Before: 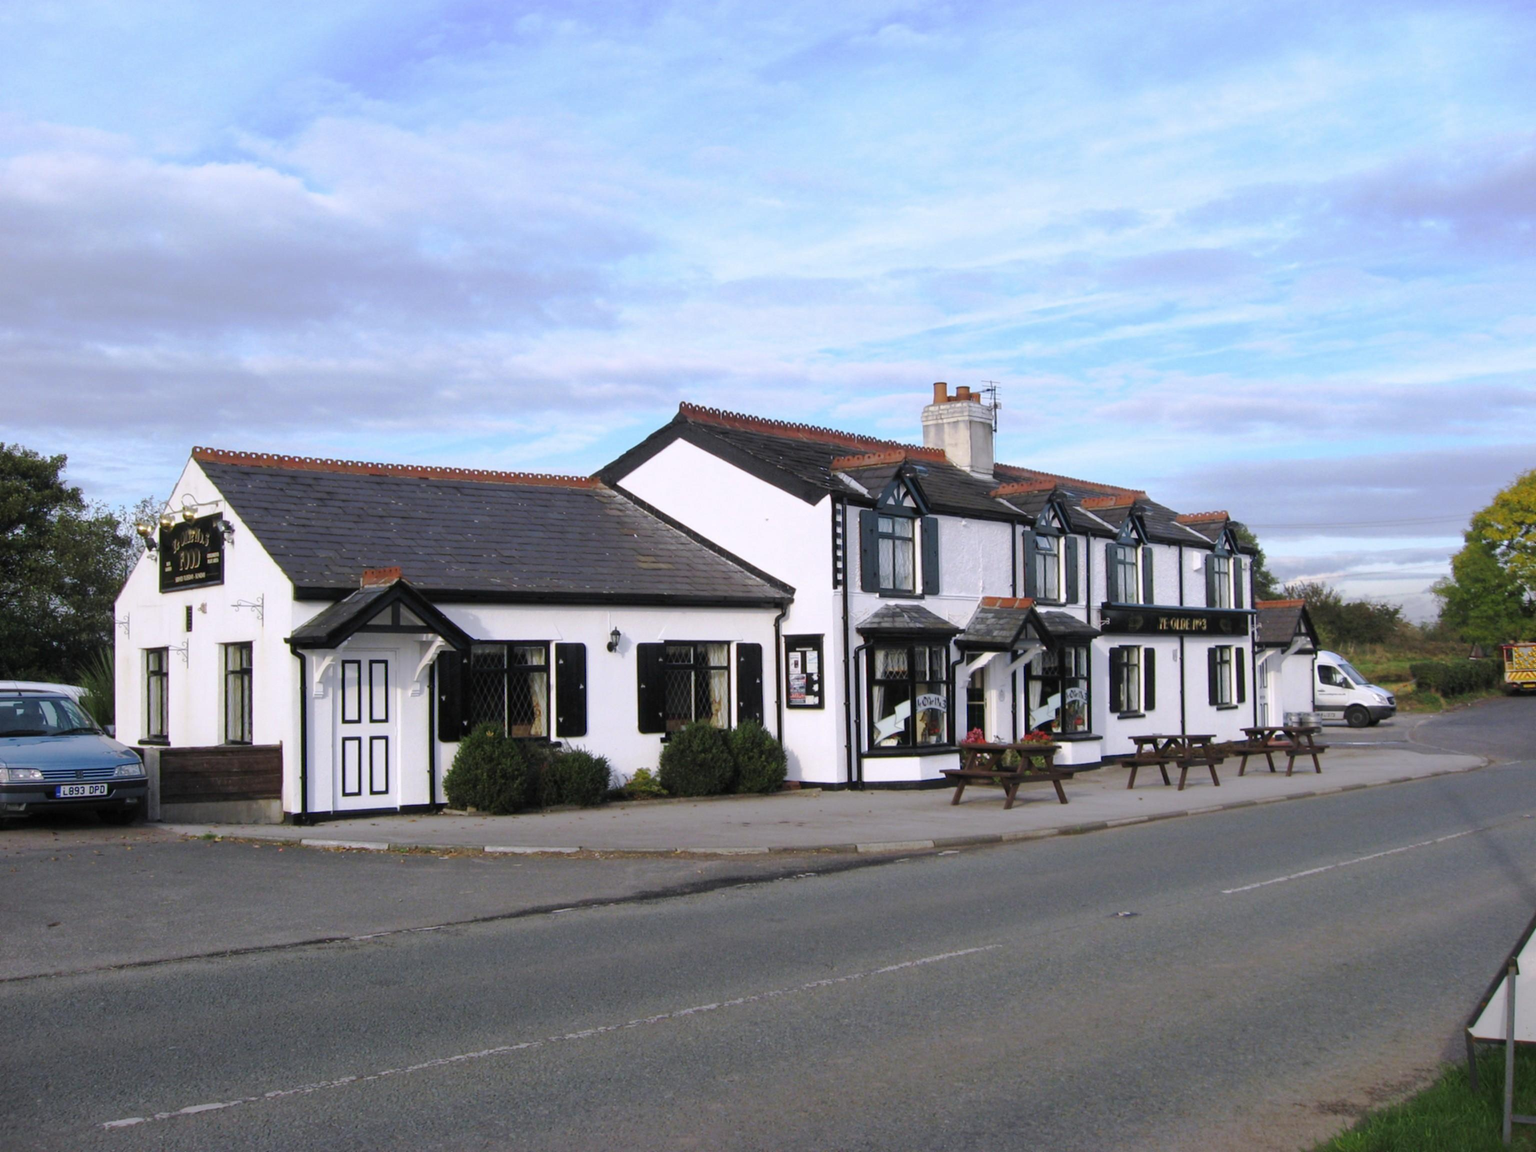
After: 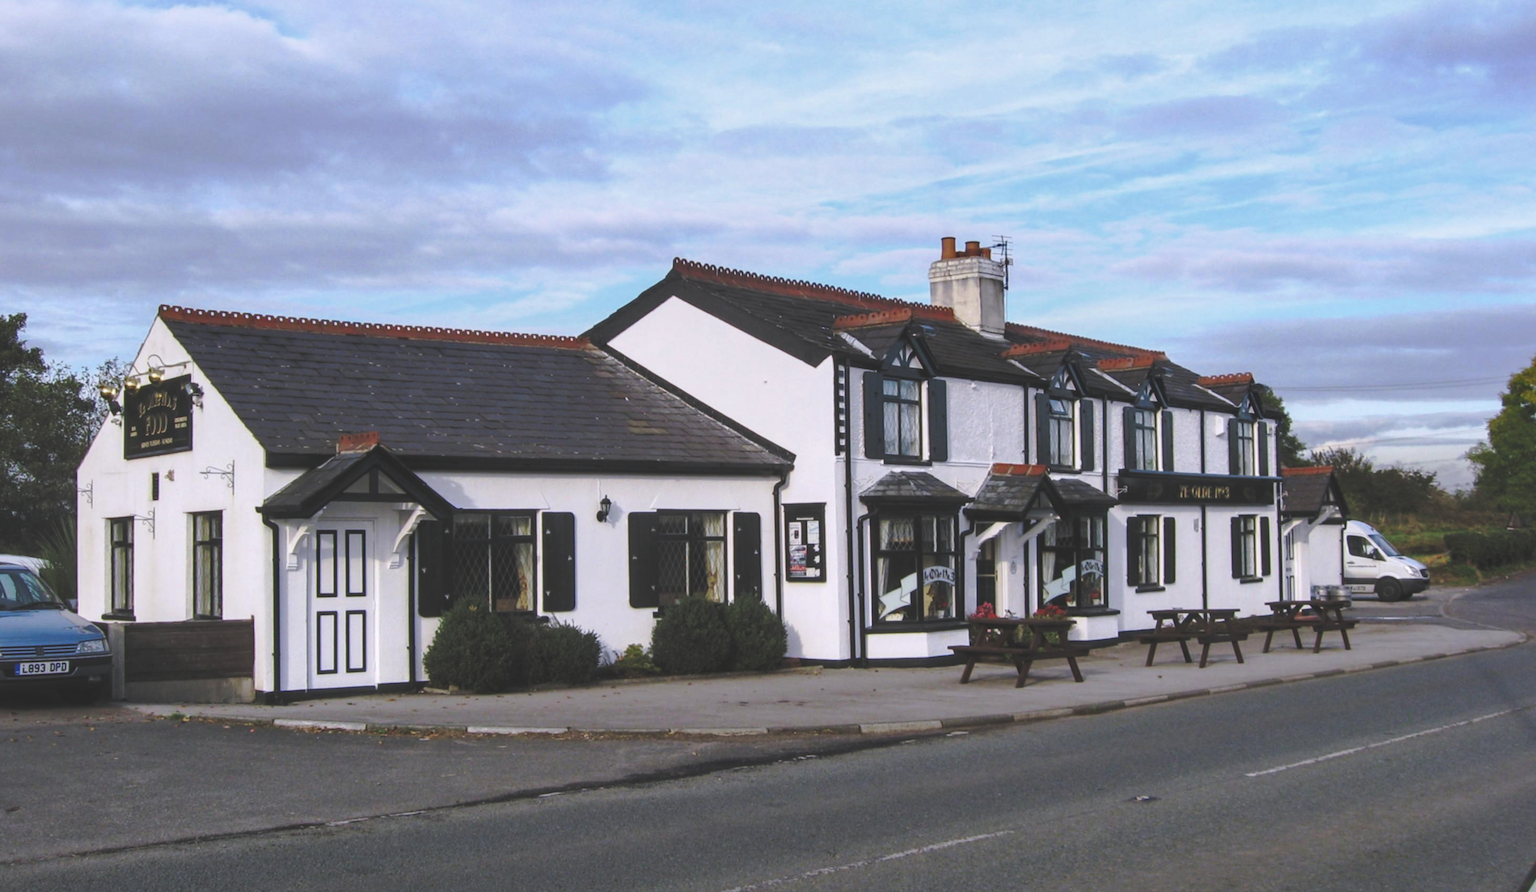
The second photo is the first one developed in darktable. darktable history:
crop and rotate: left 2.765%, top 13.718%, right 2.494%, bottom 12.874%
local contrast: detail 130%
shadows and highlights: shadows 42.73, highlights 6.68
tone curve: curves: ch0 [(0, 0.142) (0.384, 0.314) (0.752, 0.711) (0.991, 0.95)]; ch1 [(0.006, 0.129) (0.346, 0.384) (1, 1)]; ch2 [(0.003, 0.057) (0.261, 0.248) (1, 1)], preserve colors none
